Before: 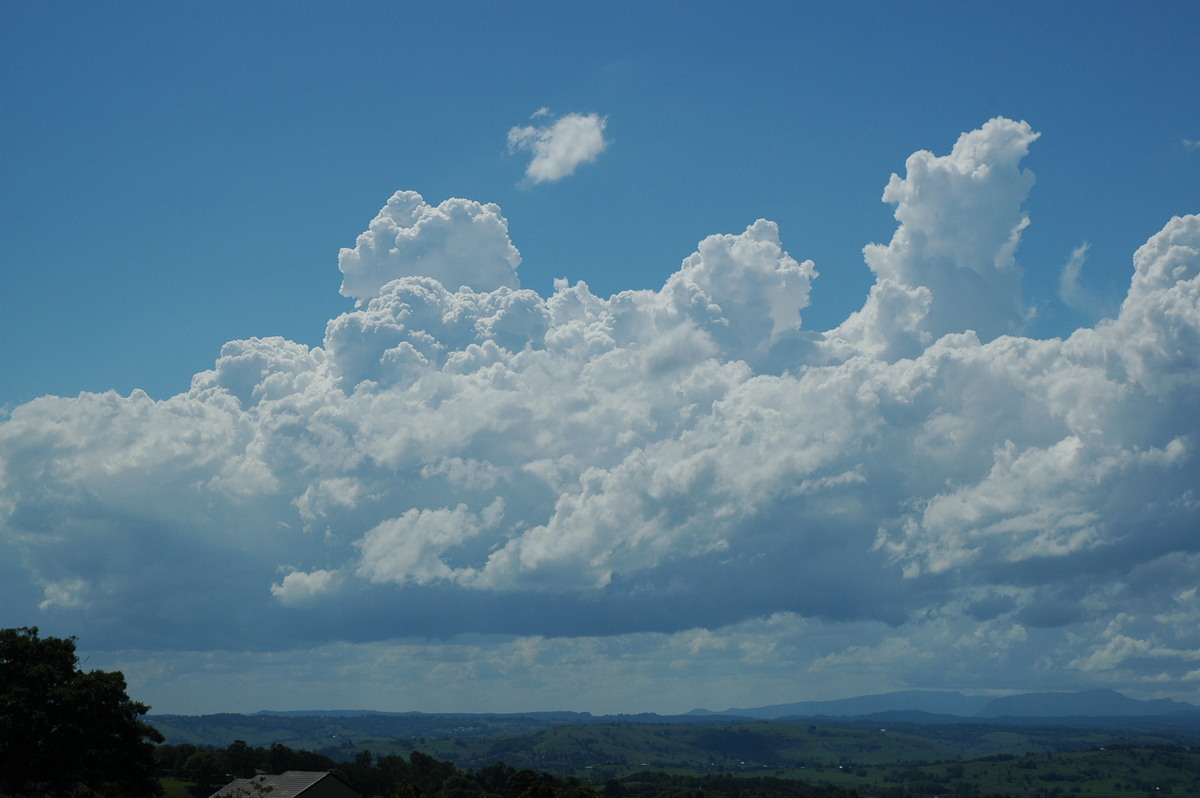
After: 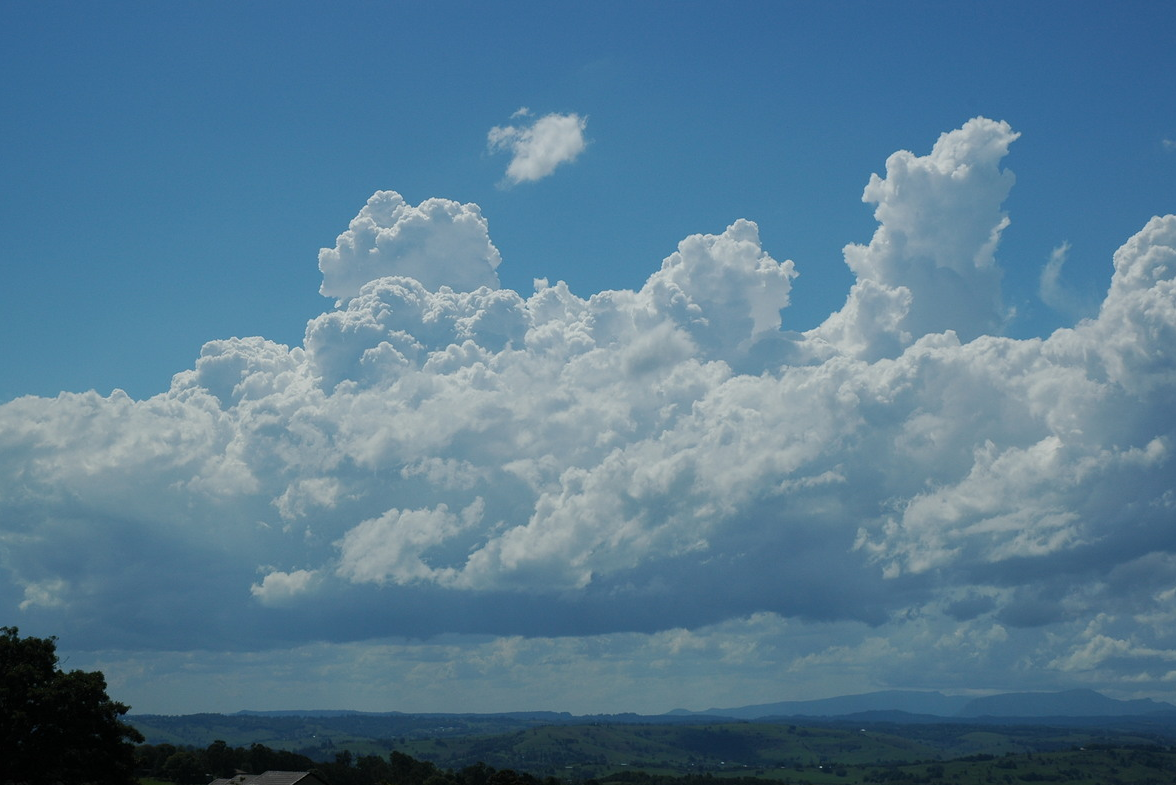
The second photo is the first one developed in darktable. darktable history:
crop: left 1.683%, right 0.28%, bottom 1.553%
